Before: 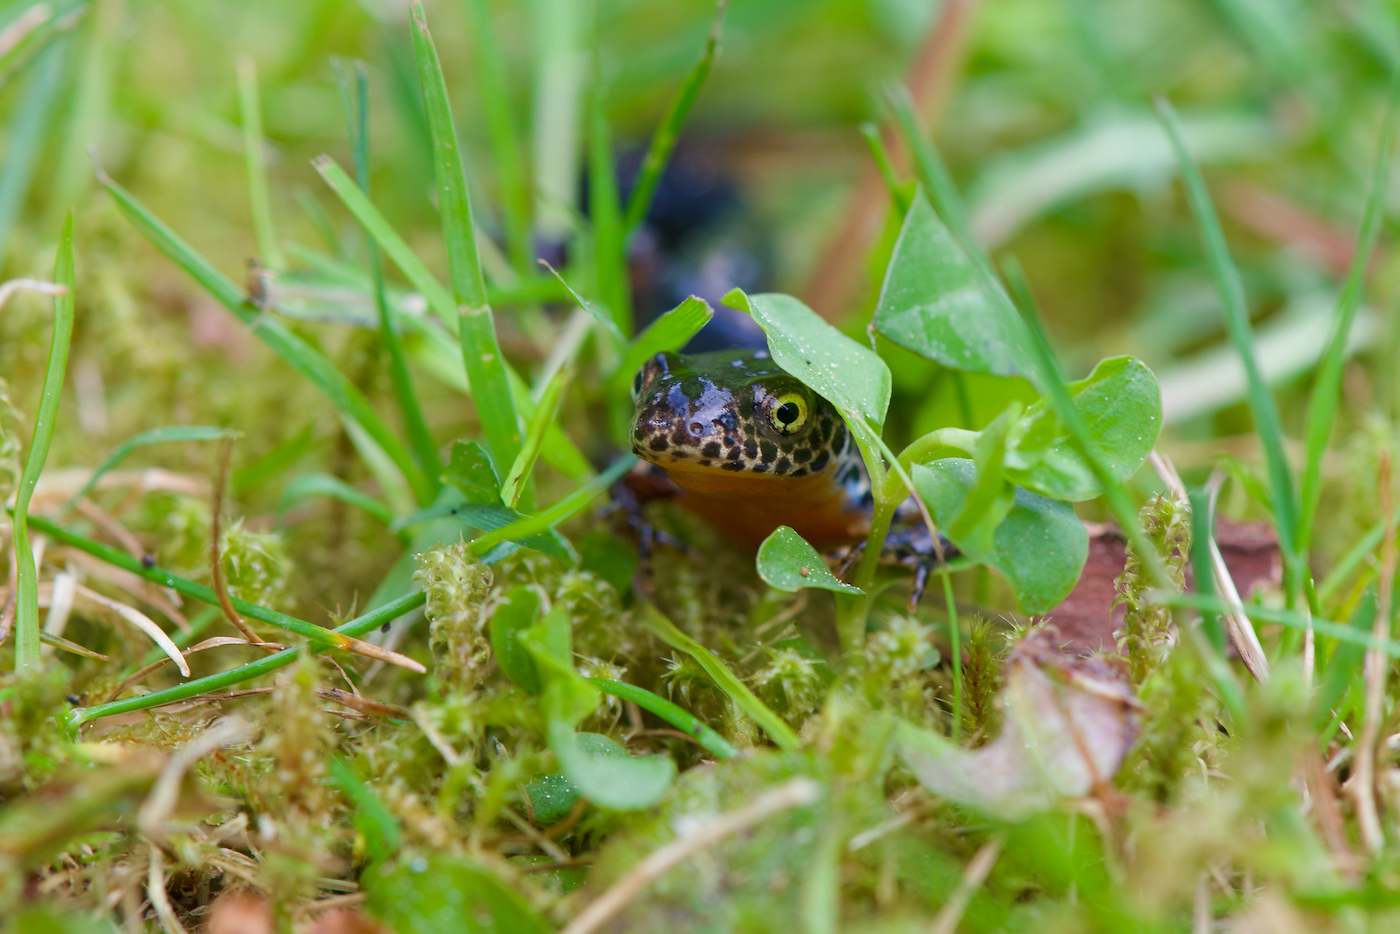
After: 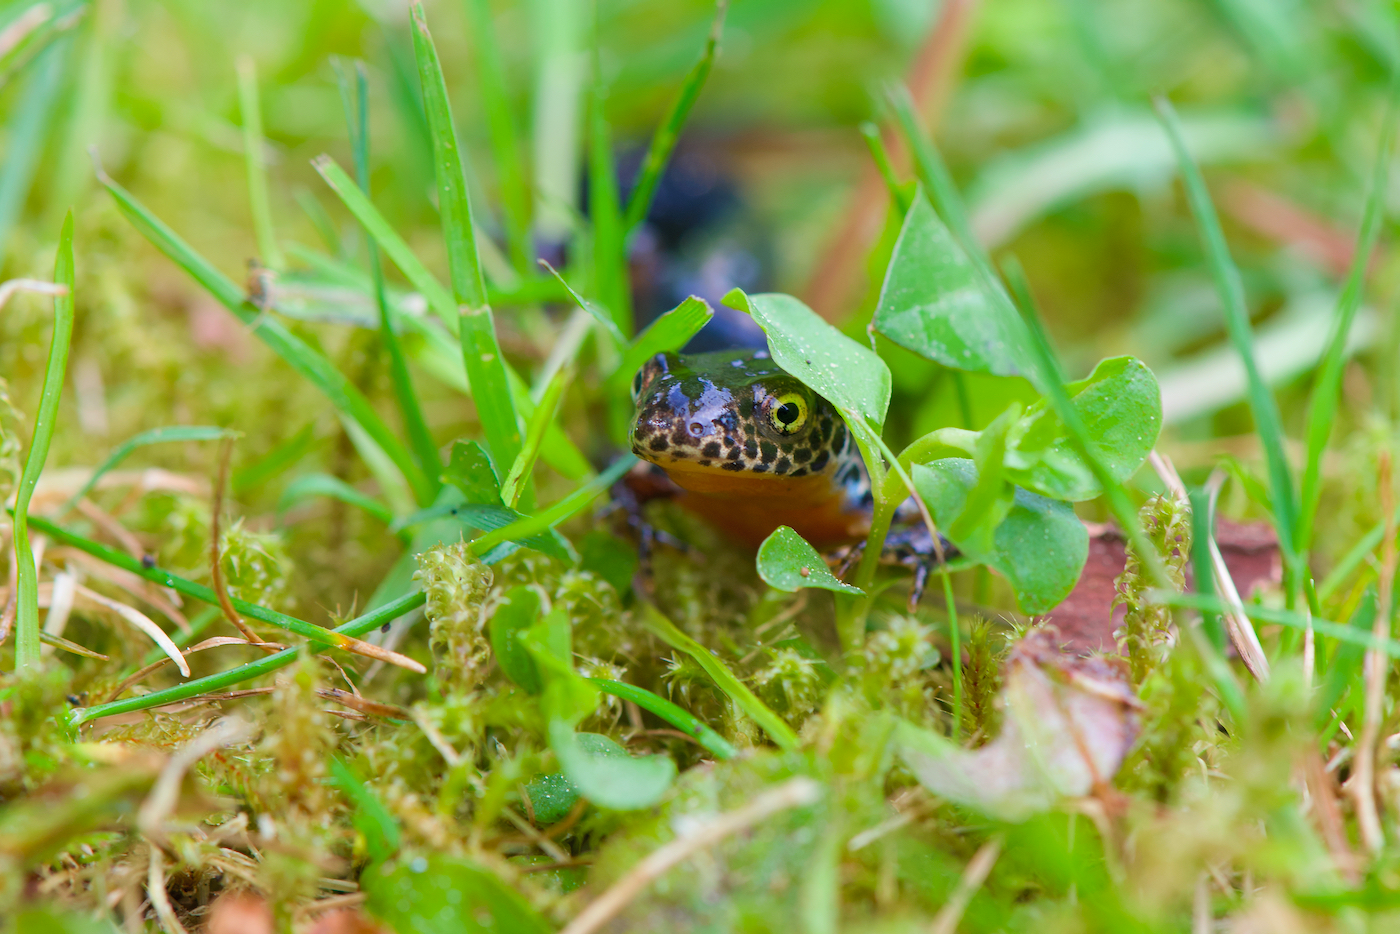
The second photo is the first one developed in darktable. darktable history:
contrast brightness saturation: contrast 0.073, brightness 0.084, saturation 0.182
tone equalizer: on, module defaults
